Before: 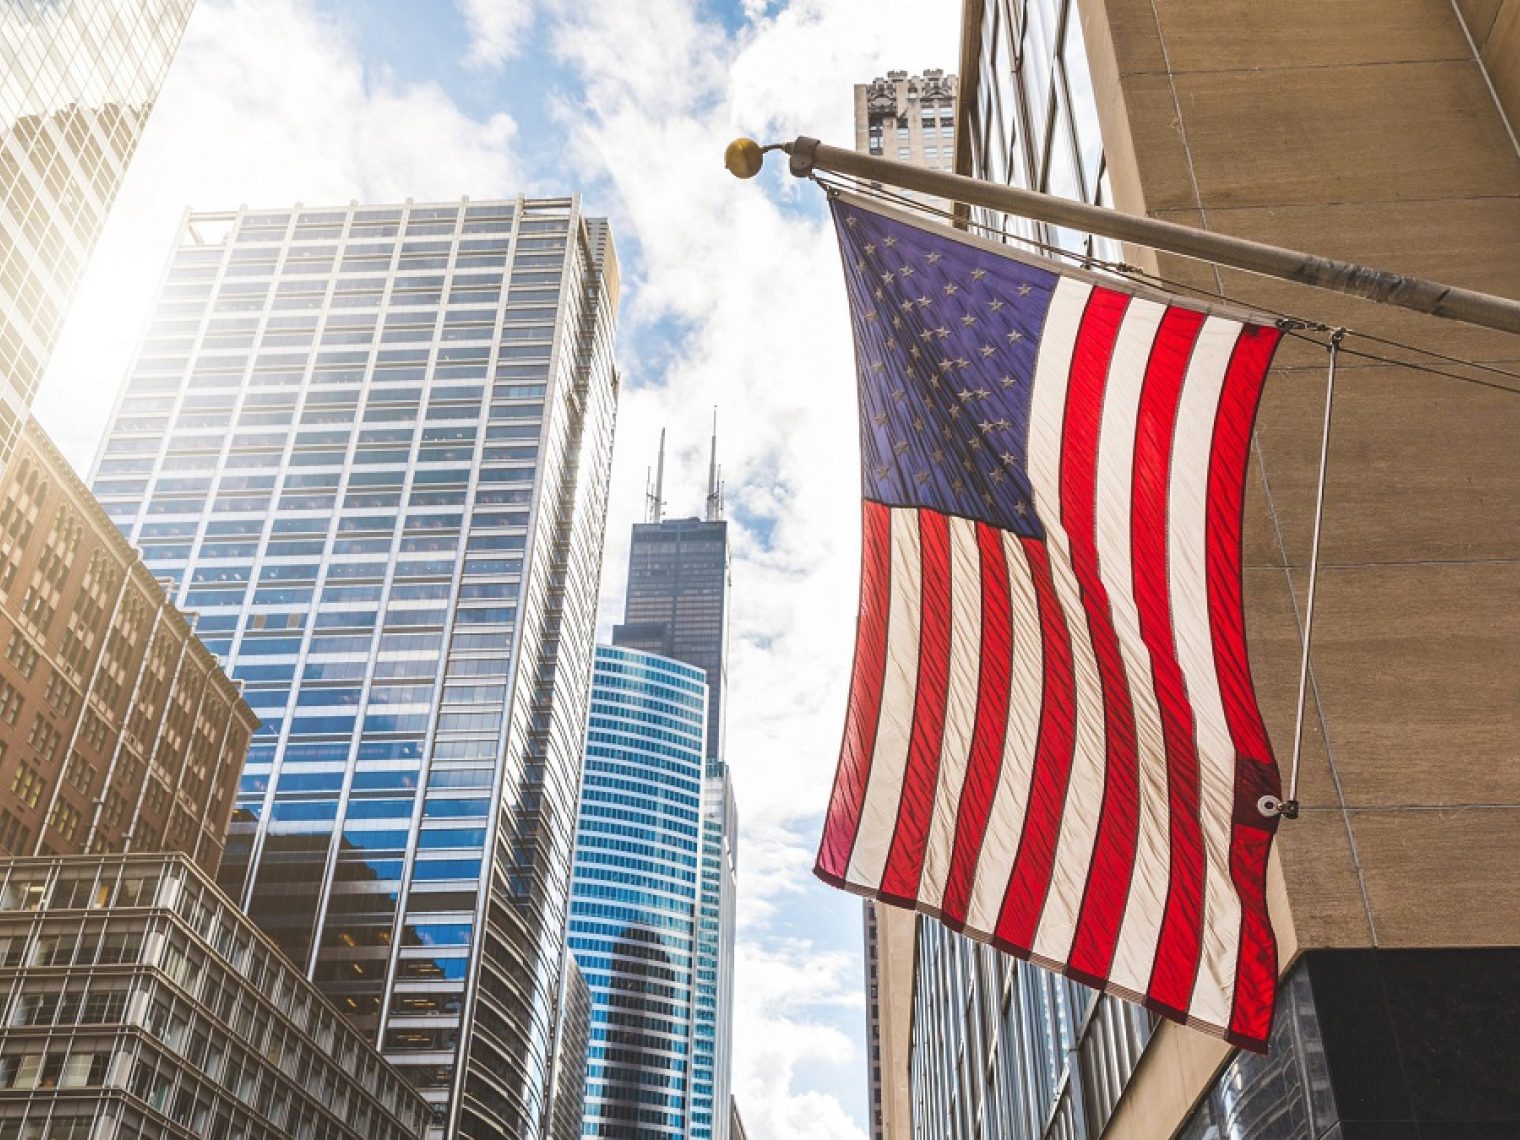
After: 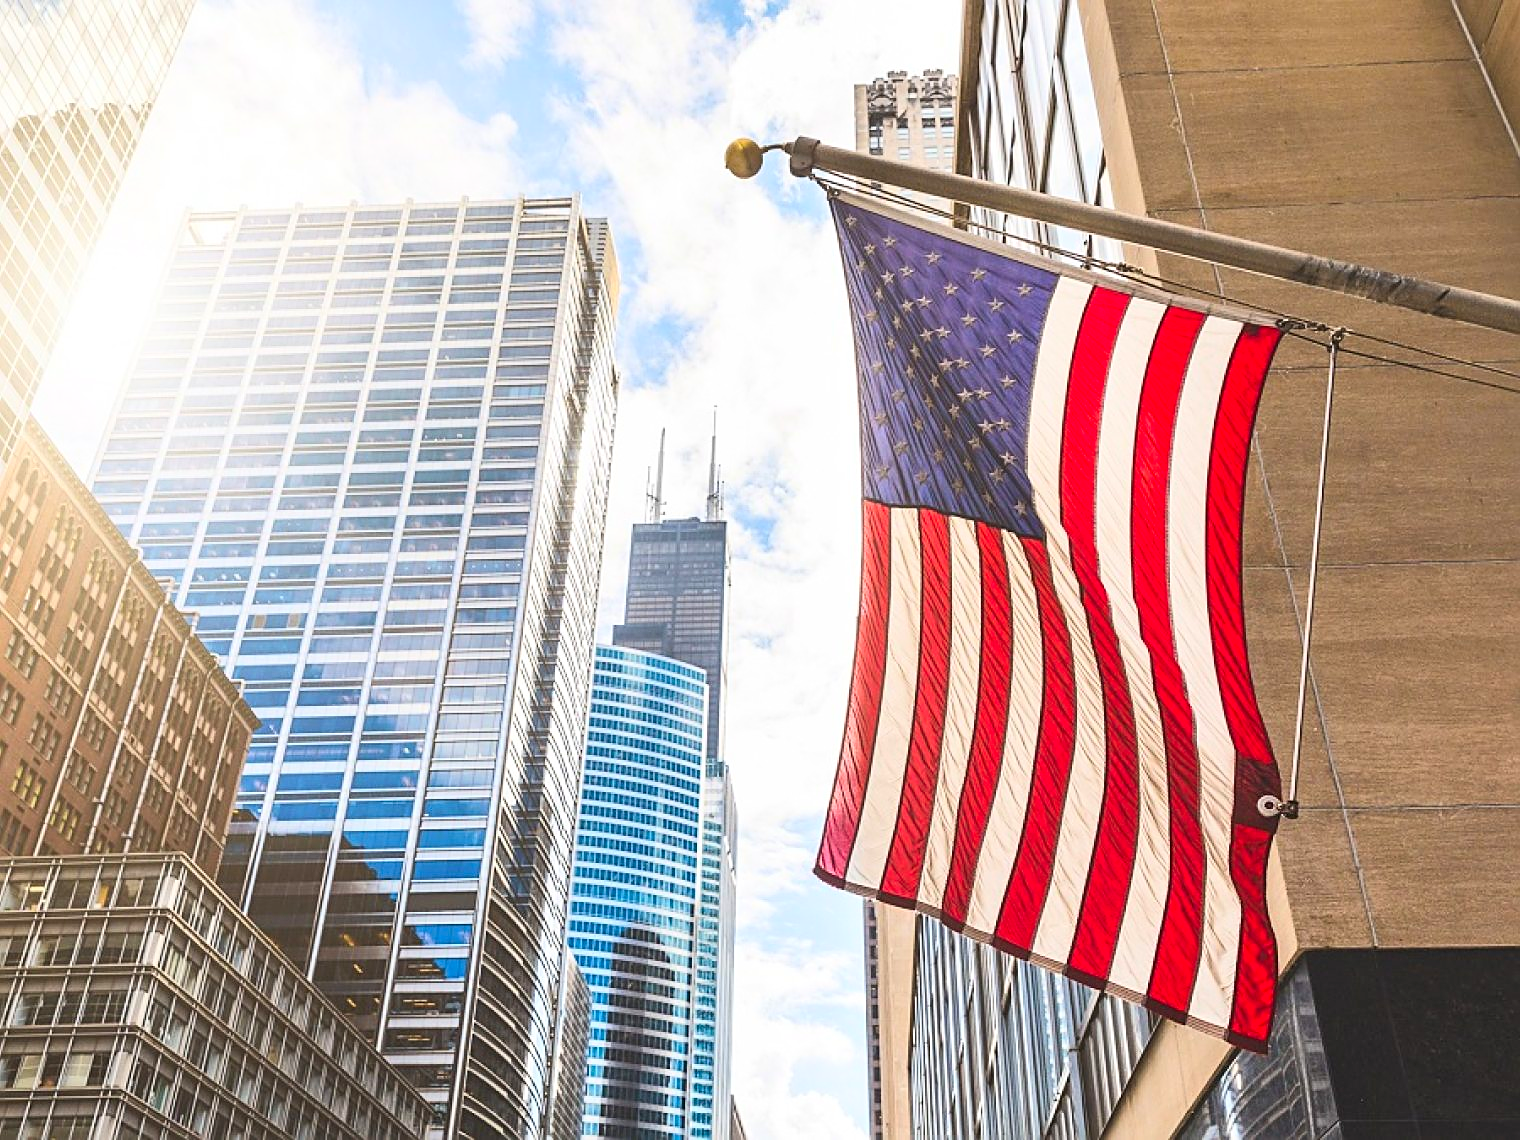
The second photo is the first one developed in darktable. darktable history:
sharpen: on, module defaults
contrast brightness saturation: contrast 0.2, brightness 0.167, saturation 0.219
